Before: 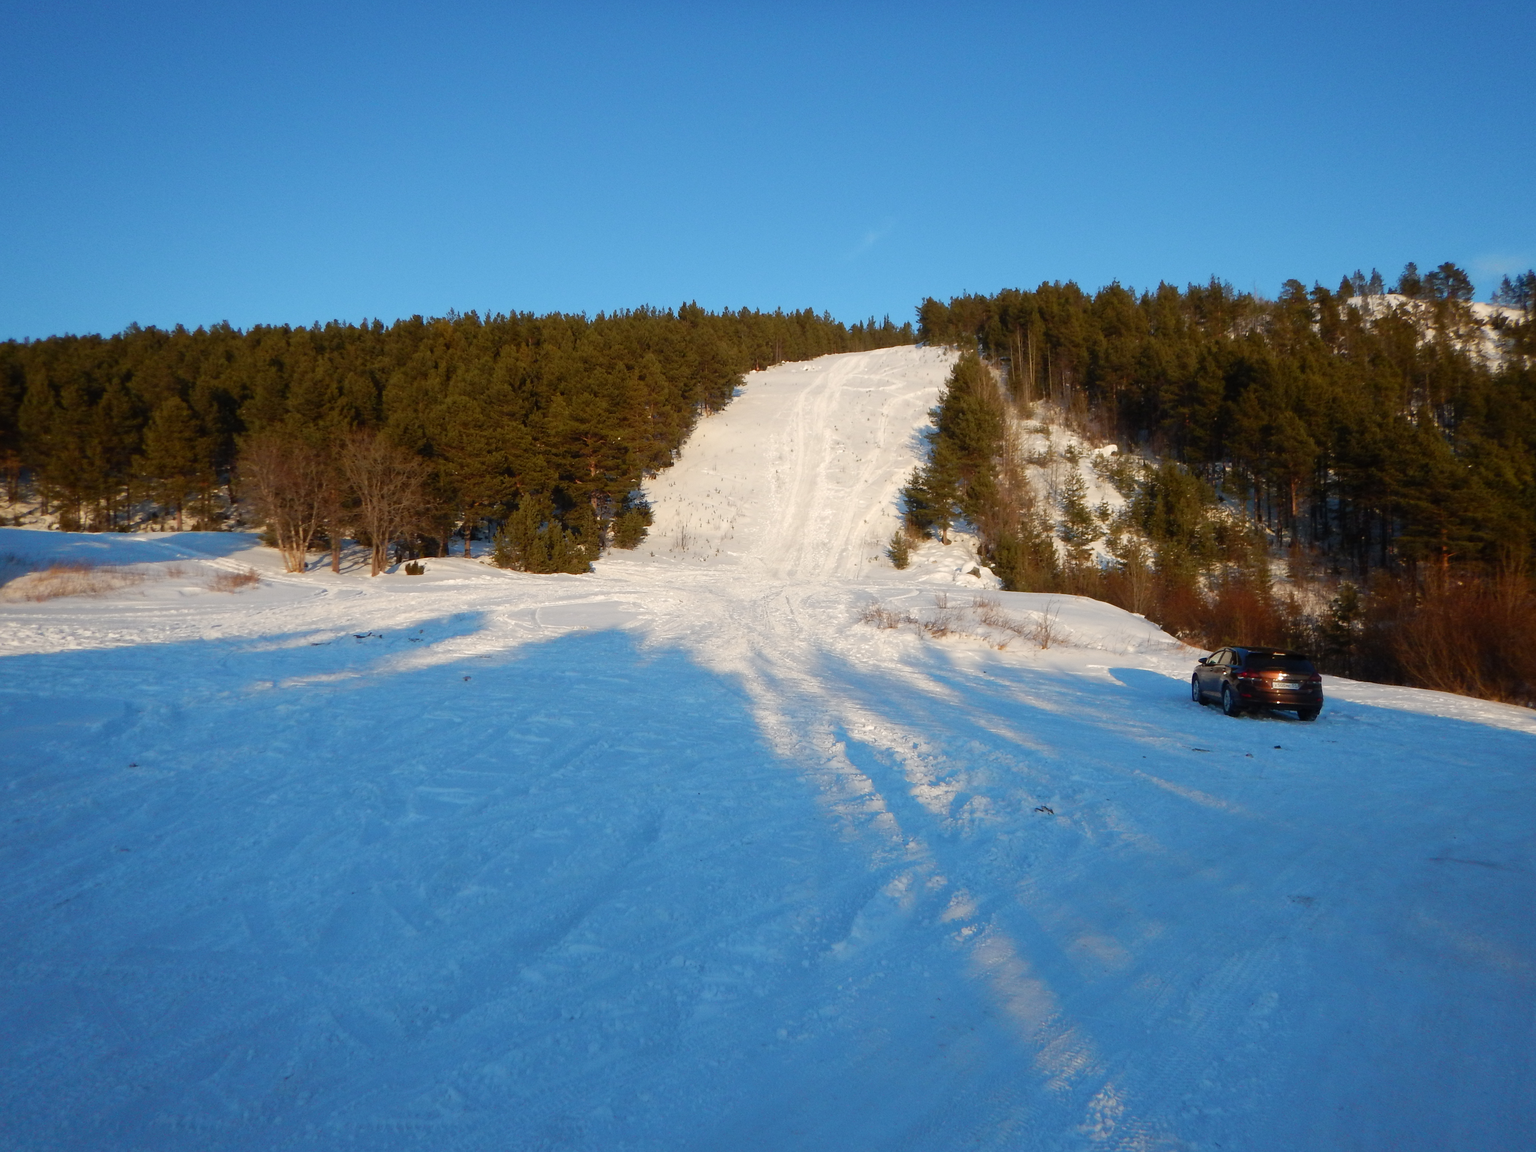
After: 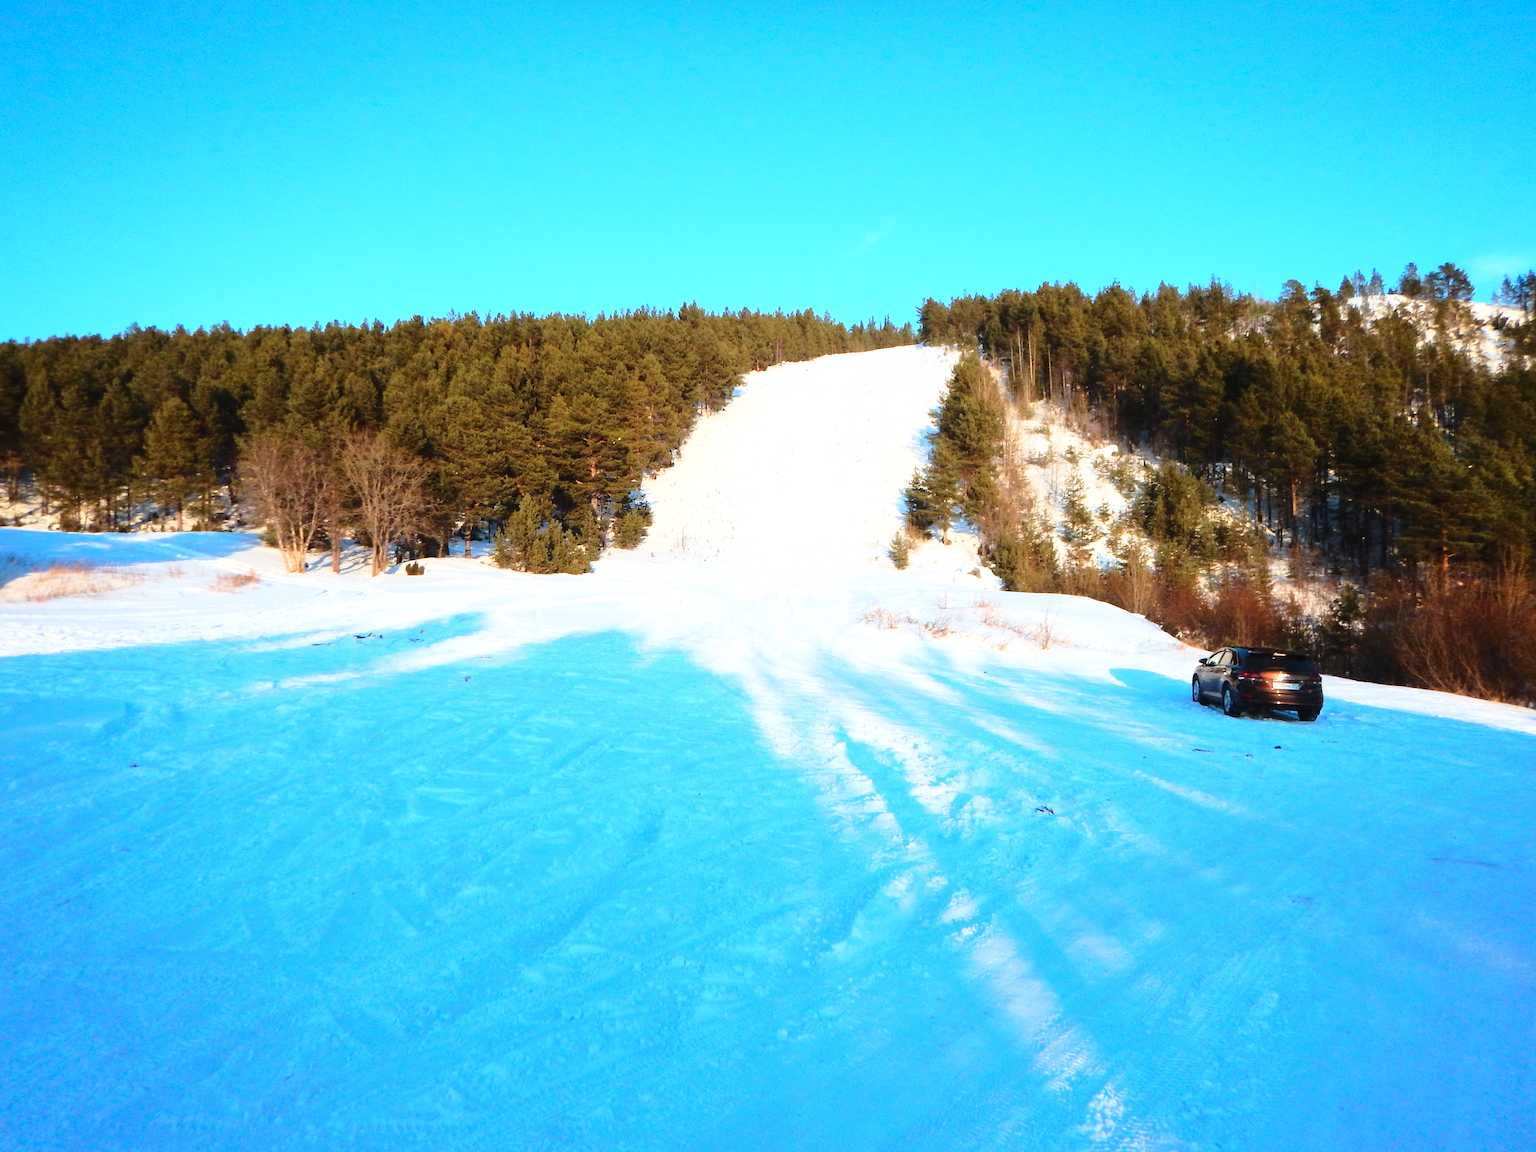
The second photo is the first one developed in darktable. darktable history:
base curve: curves: ch0 [(0, 0) (0.028, 0.03) (0.121, 0.232) (0.46, 0.748) (0.859, 0.968) (1, 1)]
color correction: highlights a* -4.18, highlights b* -10.81
exposure: black level correction 0, exposure 0.7 EV, compensate exposure bias true, compensate highlight preservation false
